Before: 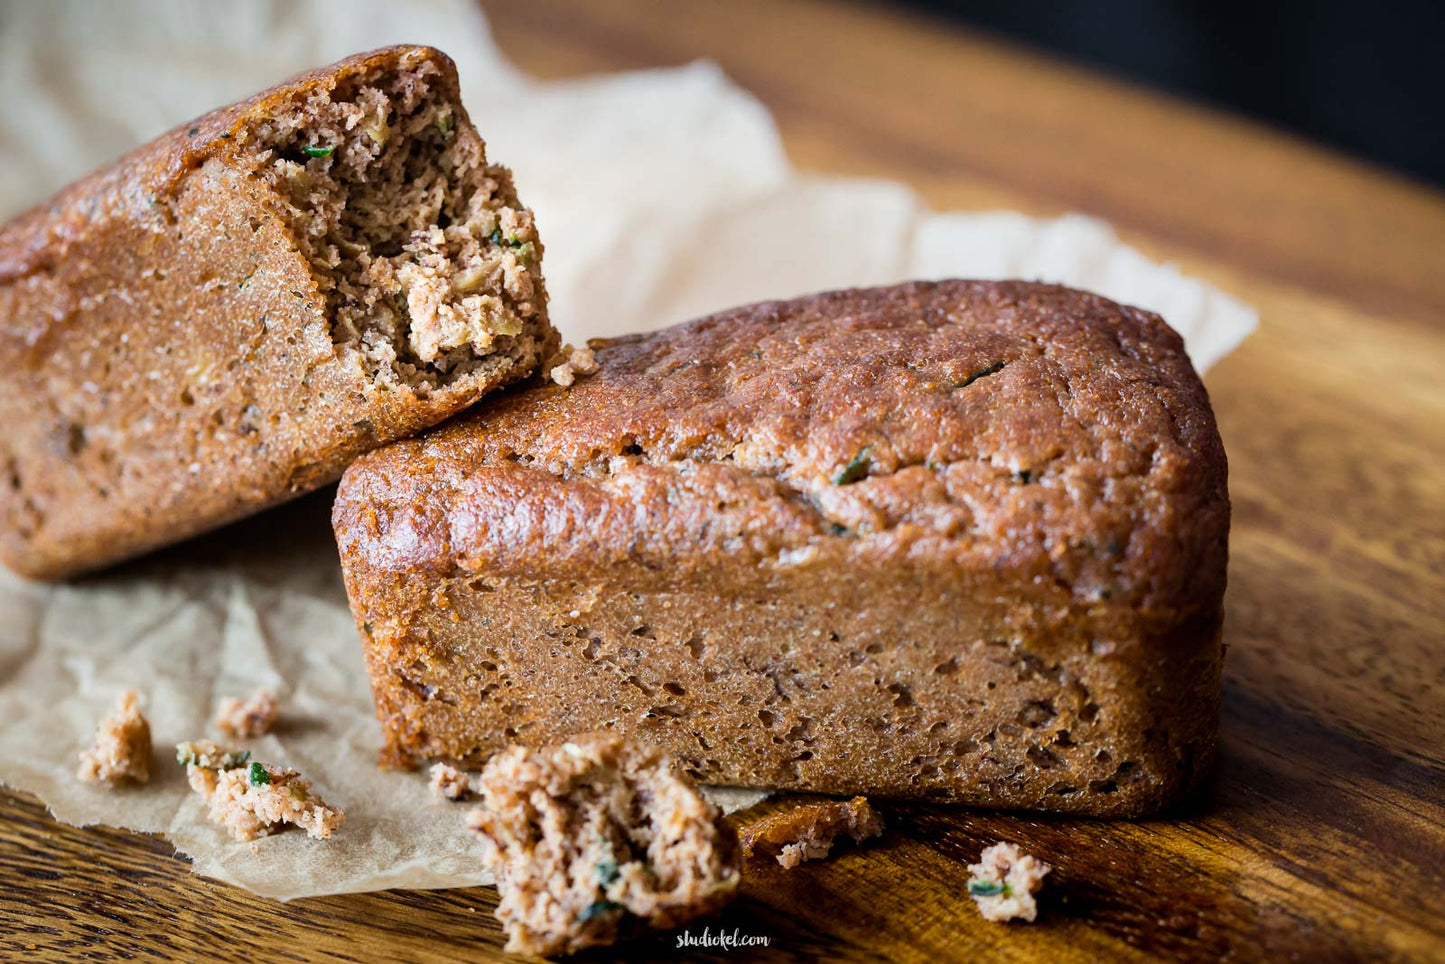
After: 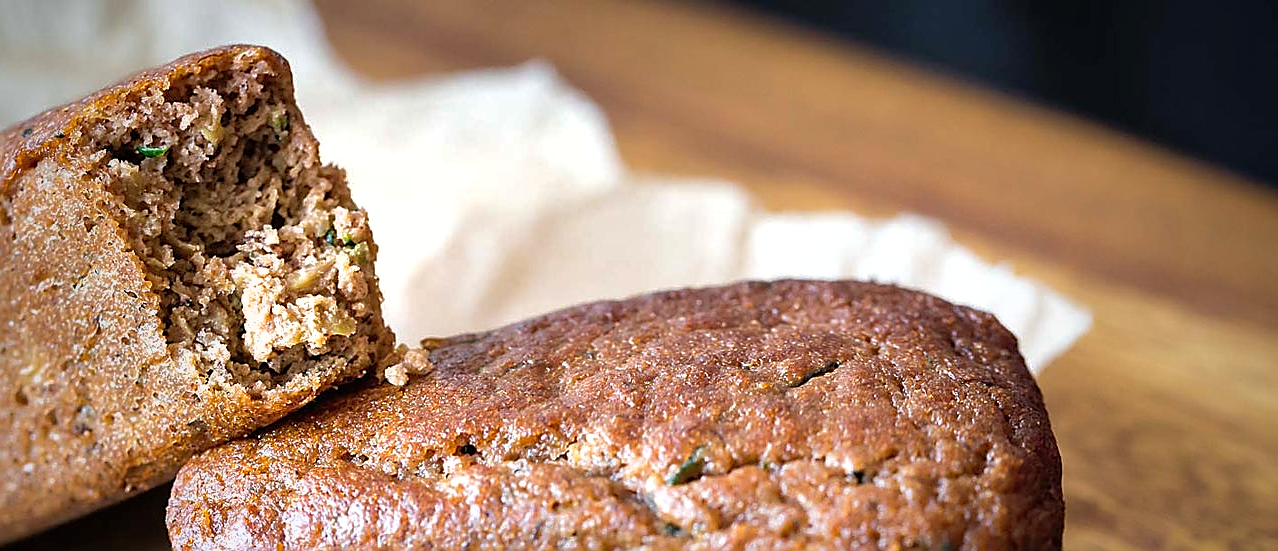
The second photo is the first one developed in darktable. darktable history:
exposure: compensate highlight preservation false
crop and rotate: left 11.507%, bottom 42.815%
vignetting: fall-off start 72.29%, fall-off radius 107.62%, saturation -0.028, width/height ratio 0.735
tone equalizer: -8 EV -0.413 EV, -7 EV -0.405 EV, -6 EV -0.296 EV, -5 EV -0.262 EV, -3 EV 0.225 EV, -2 EV 0.338 EV, -1 EV 0.369 EV, +0 EV 0.419 EV
shadows and highlights: on, module defaults
sharpen: radius 1.38, amount 1.234, threshold 0.726
